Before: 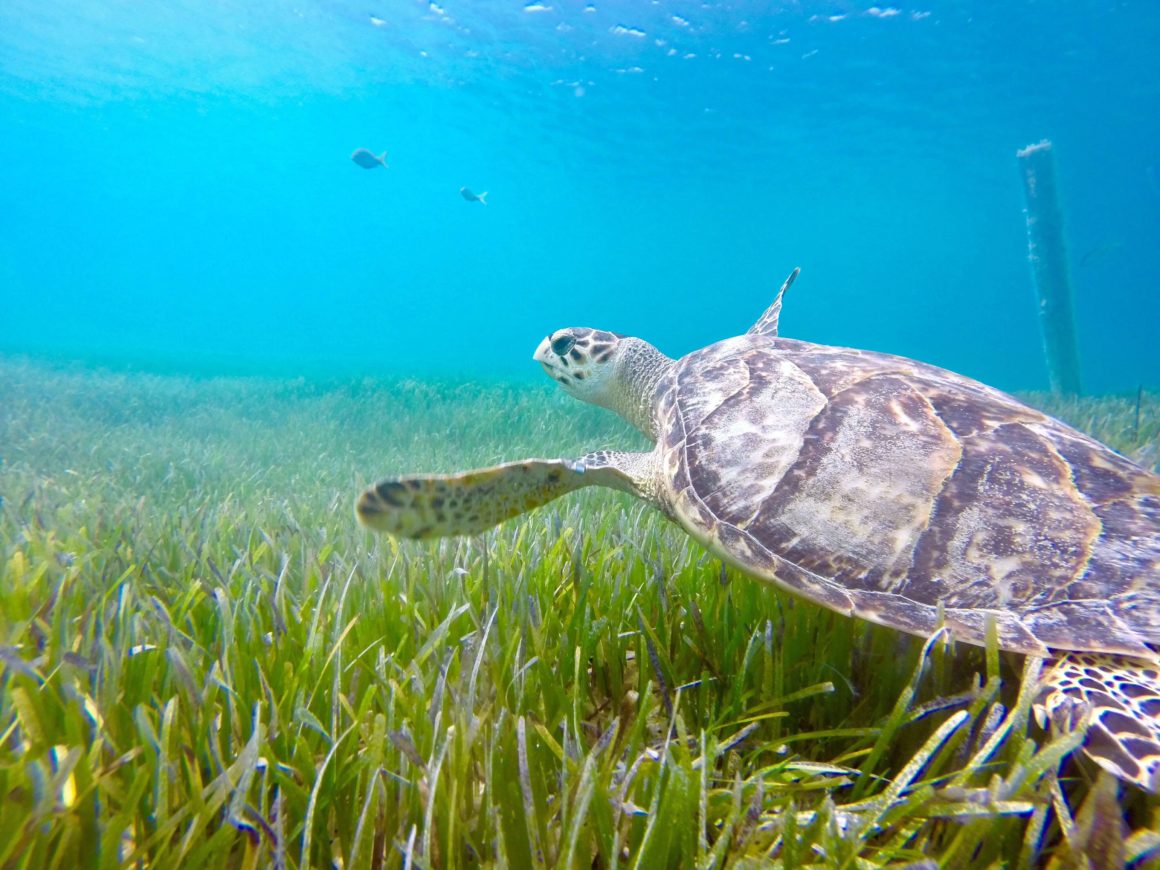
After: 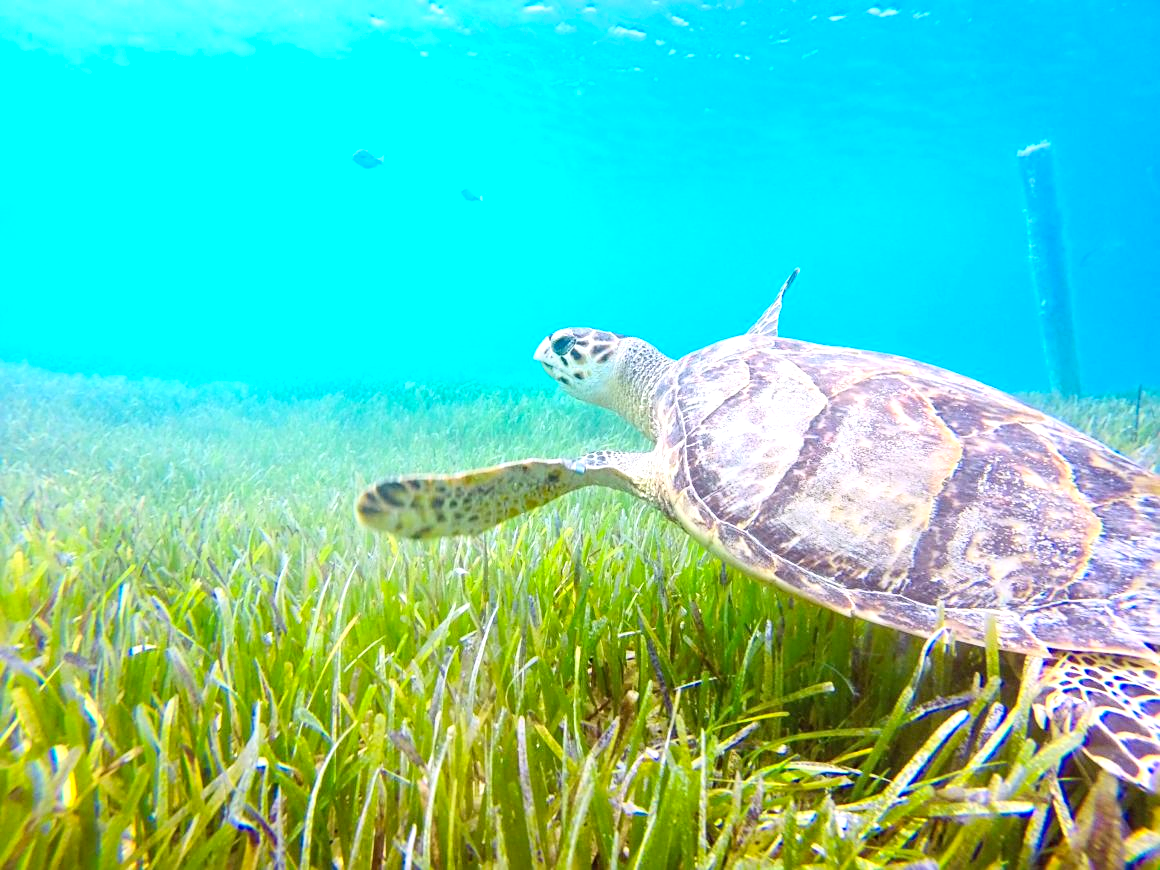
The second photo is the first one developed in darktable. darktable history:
local contrast: detail 110%
sharpen: on, module defaults
exposure: black level correction 0, exposure 0.5 EV, compensate exposure bias true, compensate highlight preservation false
contrast brightness saturation: contrast 0.204, brightness 0.163, saturation 0.217
